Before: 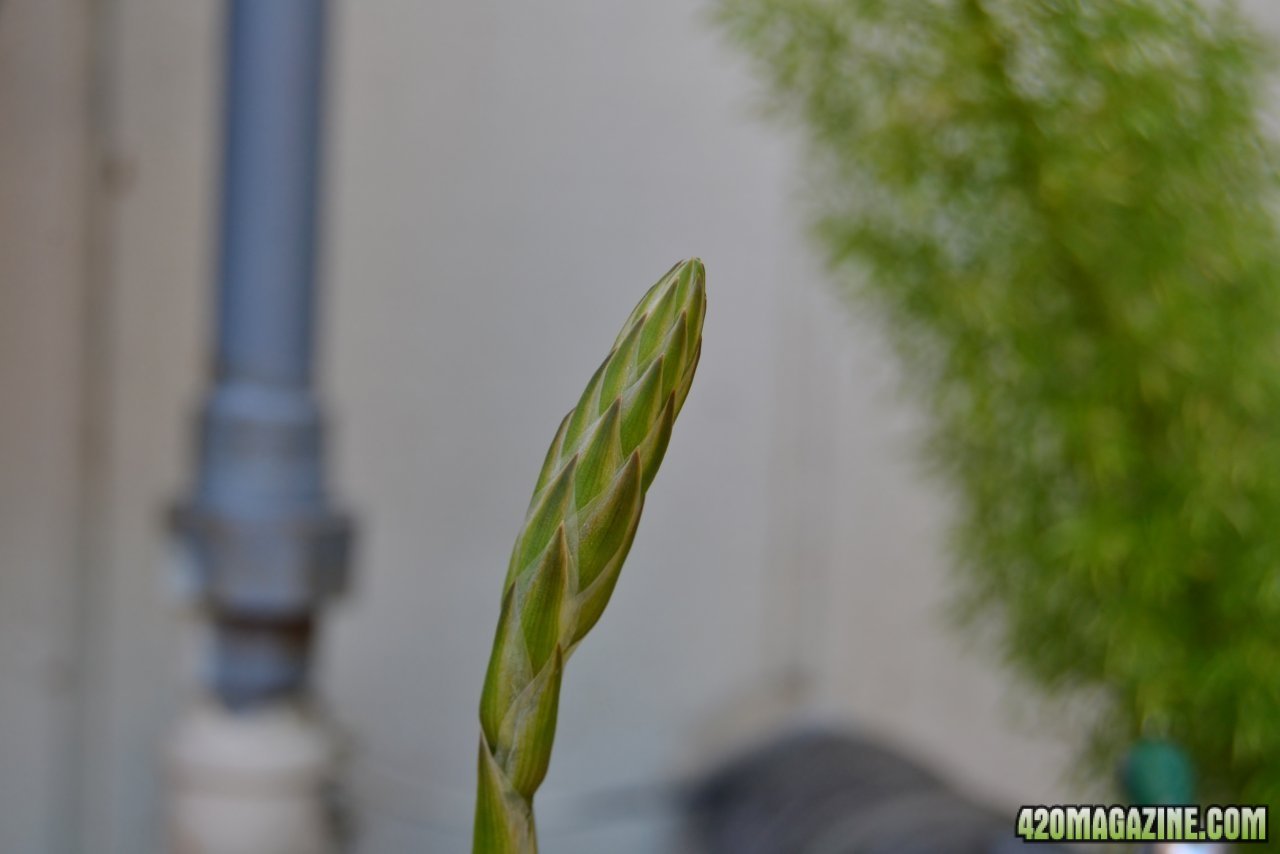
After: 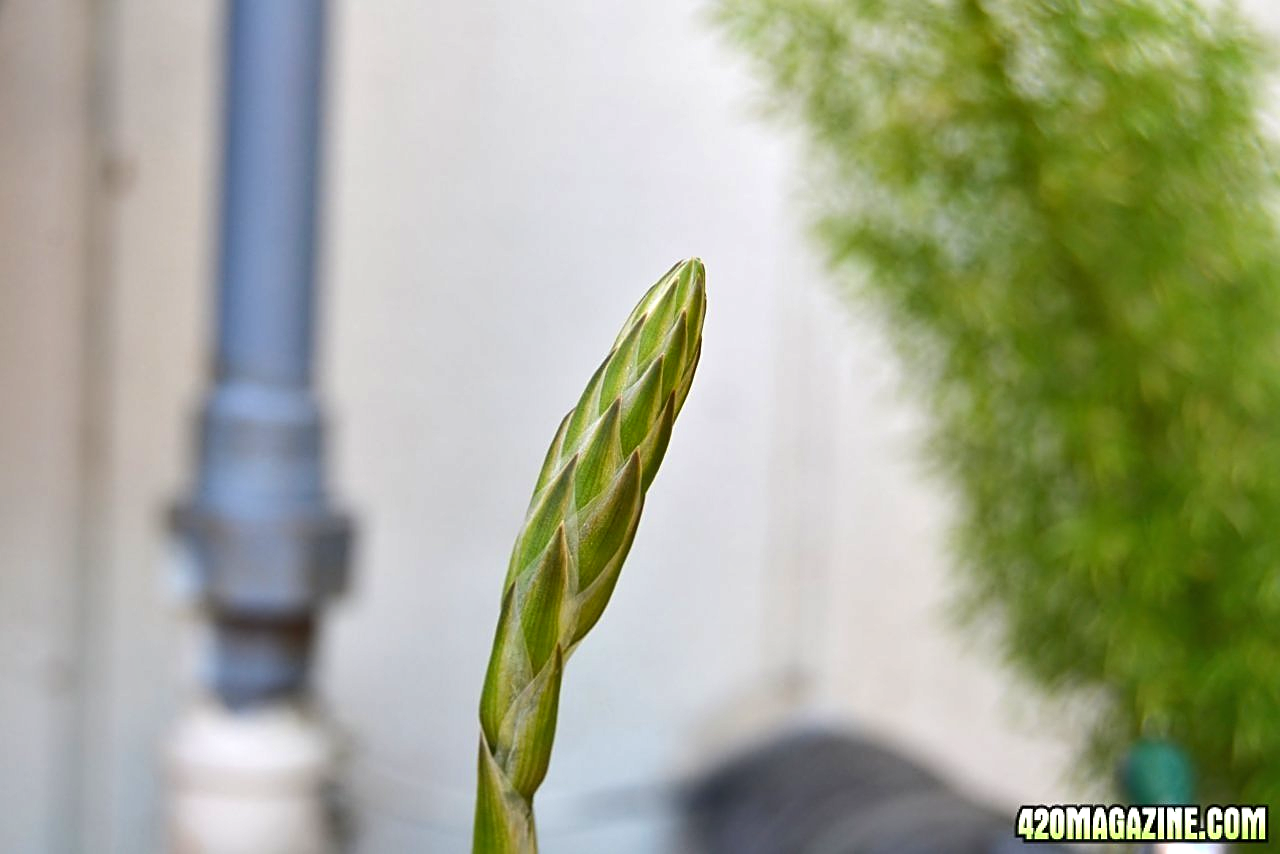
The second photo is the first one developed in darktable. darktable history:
exposure: black level correction 0, exposure 0.898 EV, compensate highlight preservation false
tone equalizer: -8 EV -0.001 EV, -7 EV 0.001 EV, -6 EV -0.003 EV, -5 EV -0.007 EV, -4 EV -0.079 EV, -3 EV -0.198 EV, -2 EV -0.296 EV, -1 EV 0.112 EV, +0 EV 0.332 EV, smoothing 1
shadows and highlights: shadows 37.19, highlights -27.12, soften with gaussian
sharpen: on, module defaults
